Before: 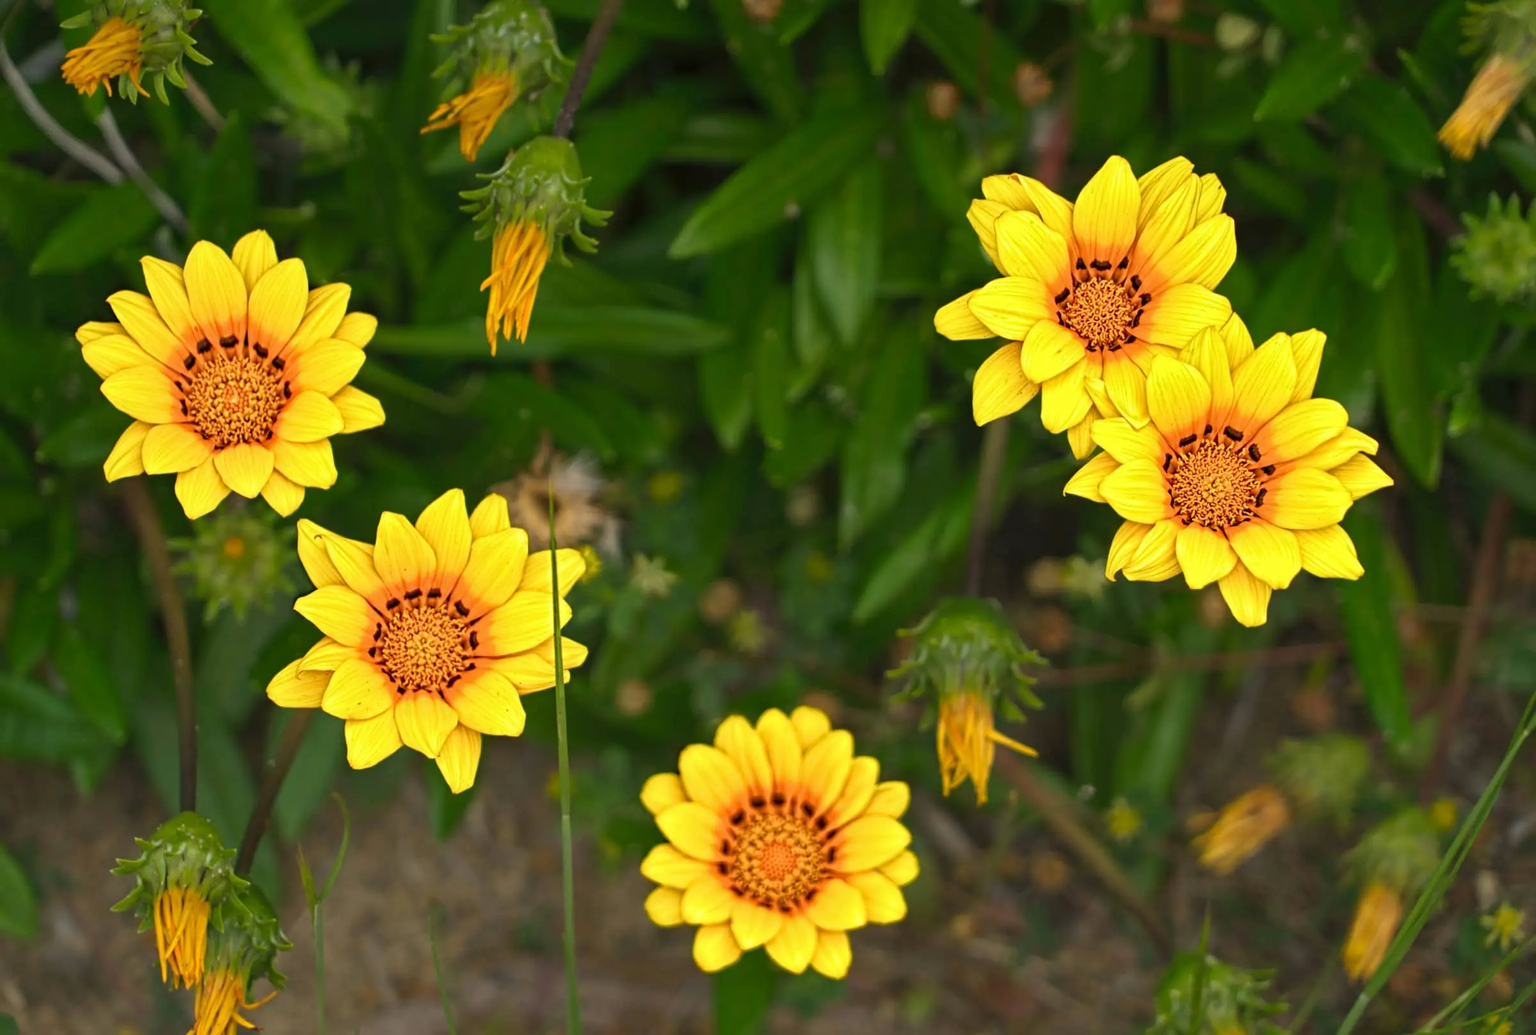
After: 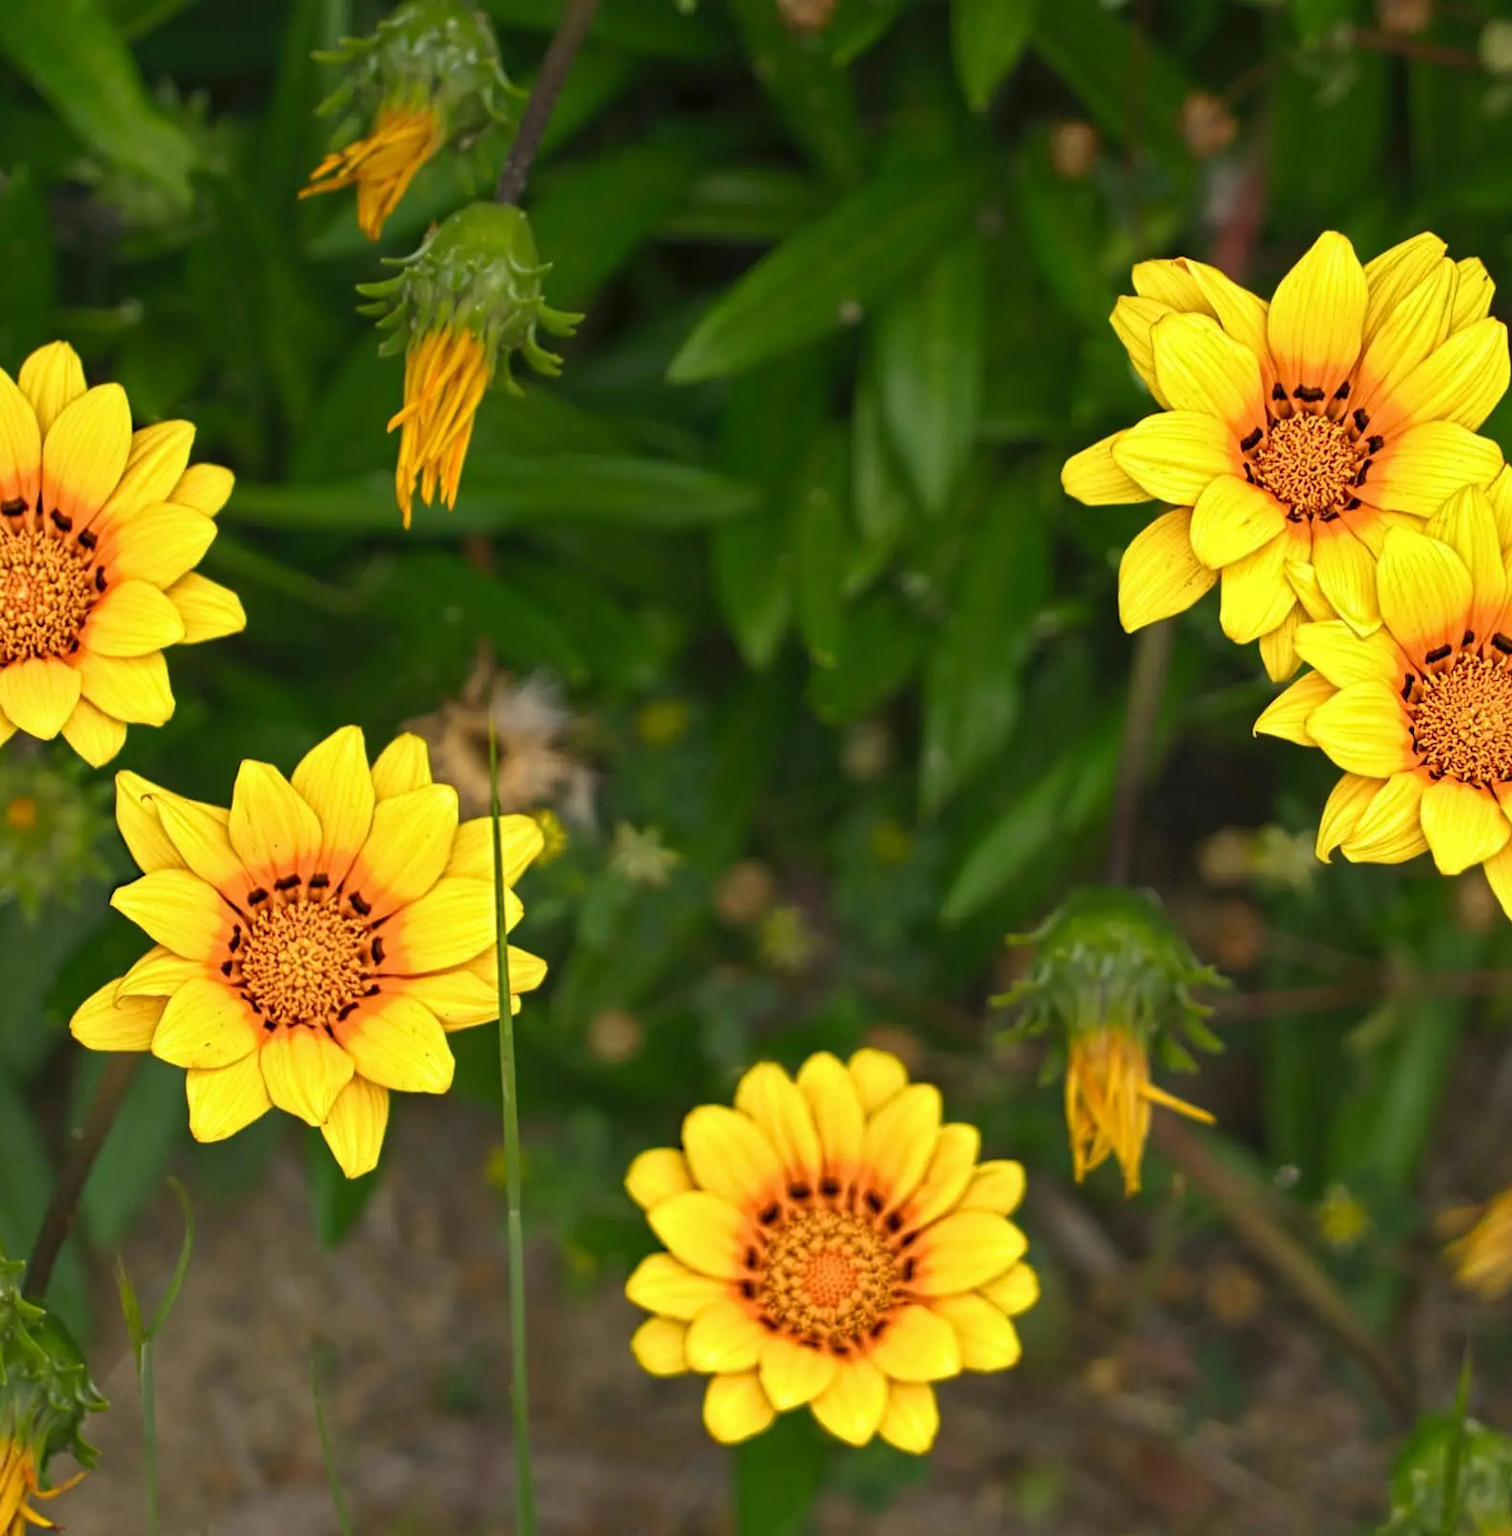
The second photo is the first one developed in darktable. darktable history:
crop and rotate: left 14.326%, right 19.379%
